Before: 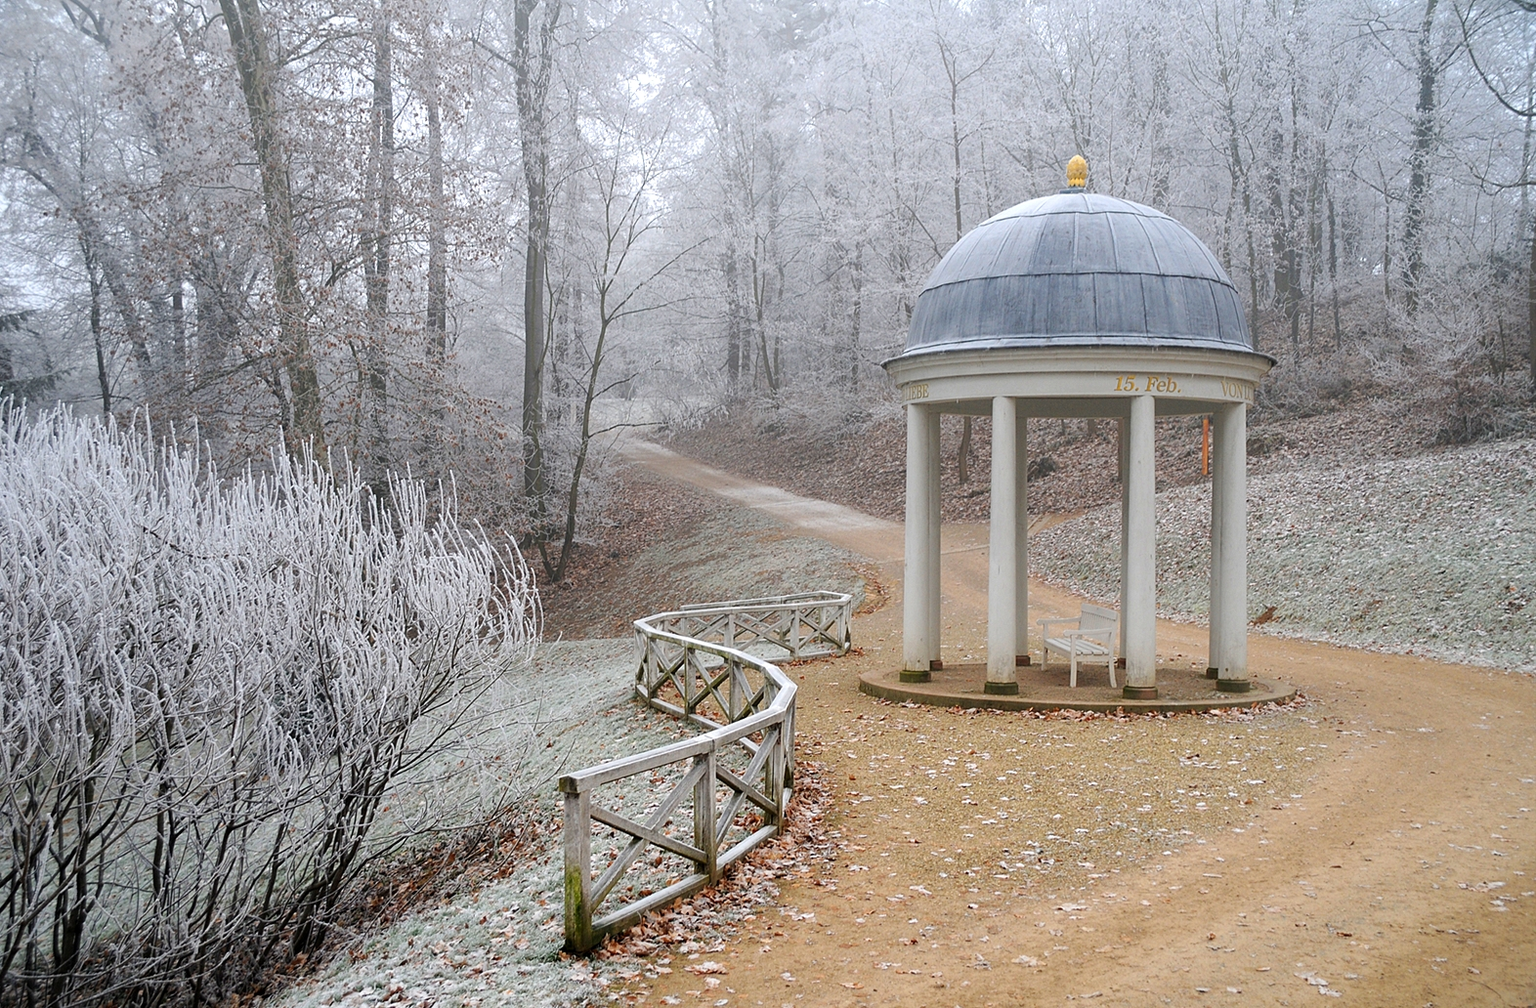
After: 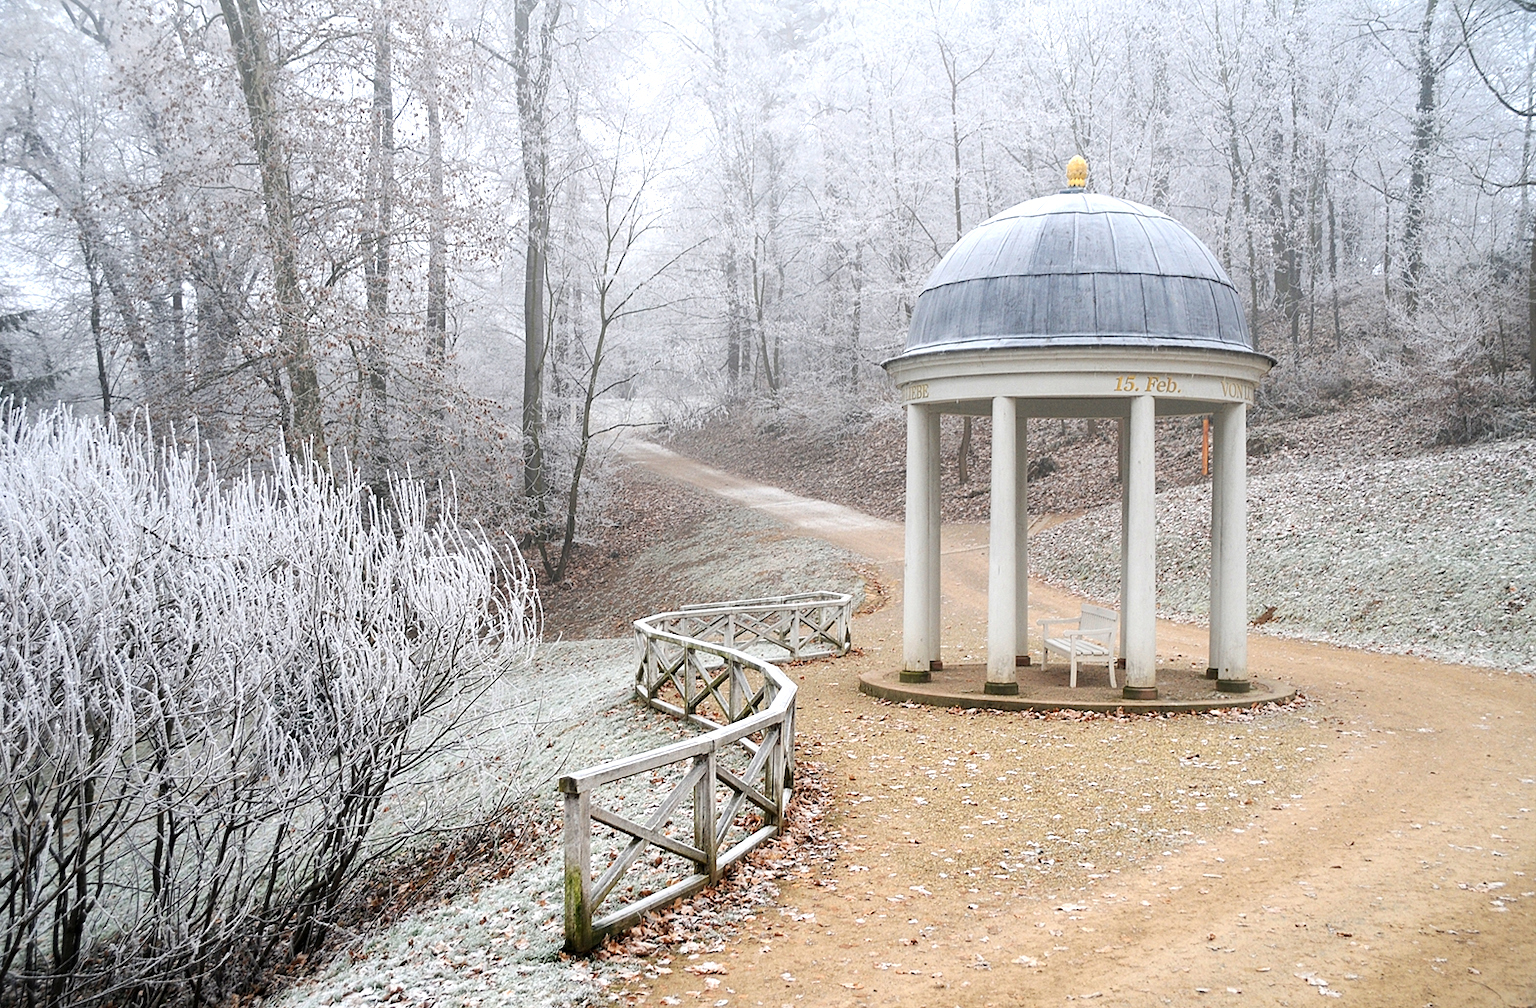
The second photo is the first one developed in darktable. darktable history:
contrast brightness saturation: contrast 0.109, saturation -0.173
exposure: black level correction 0, exposure 0.498 EV, compensate exposure bias true, compensate highlight preservation false
